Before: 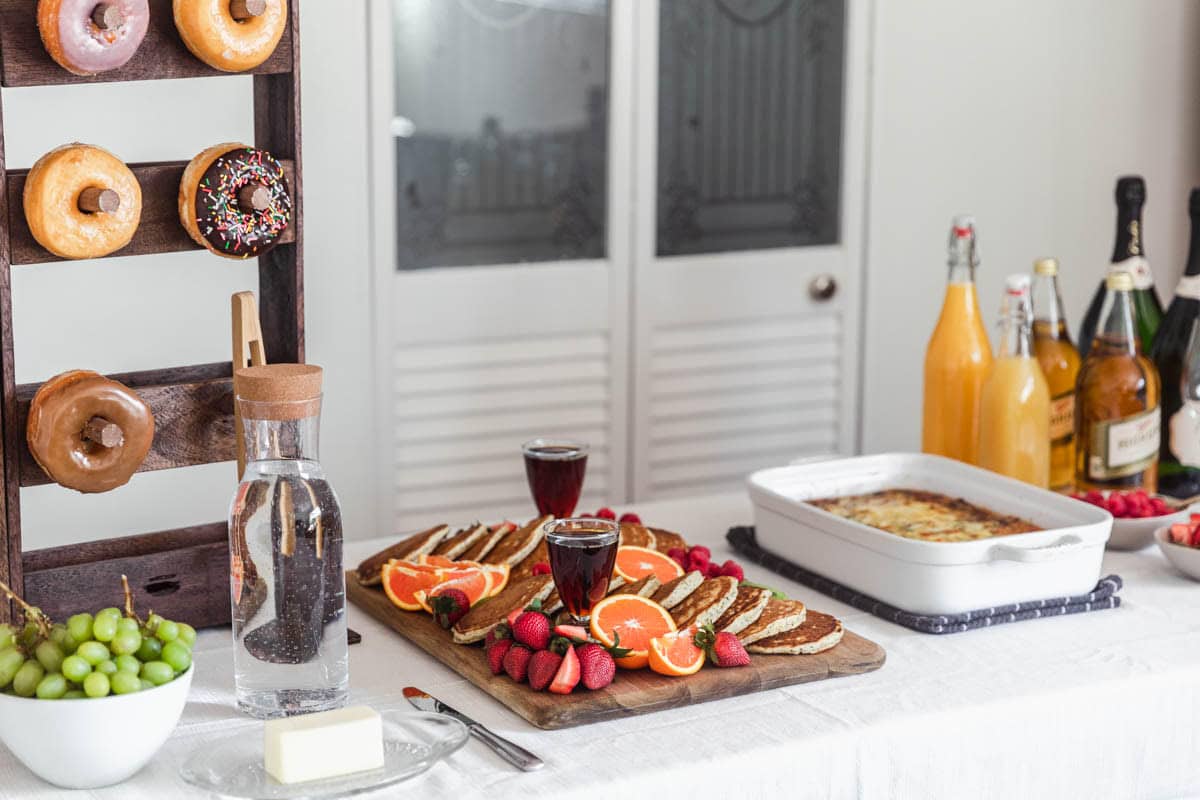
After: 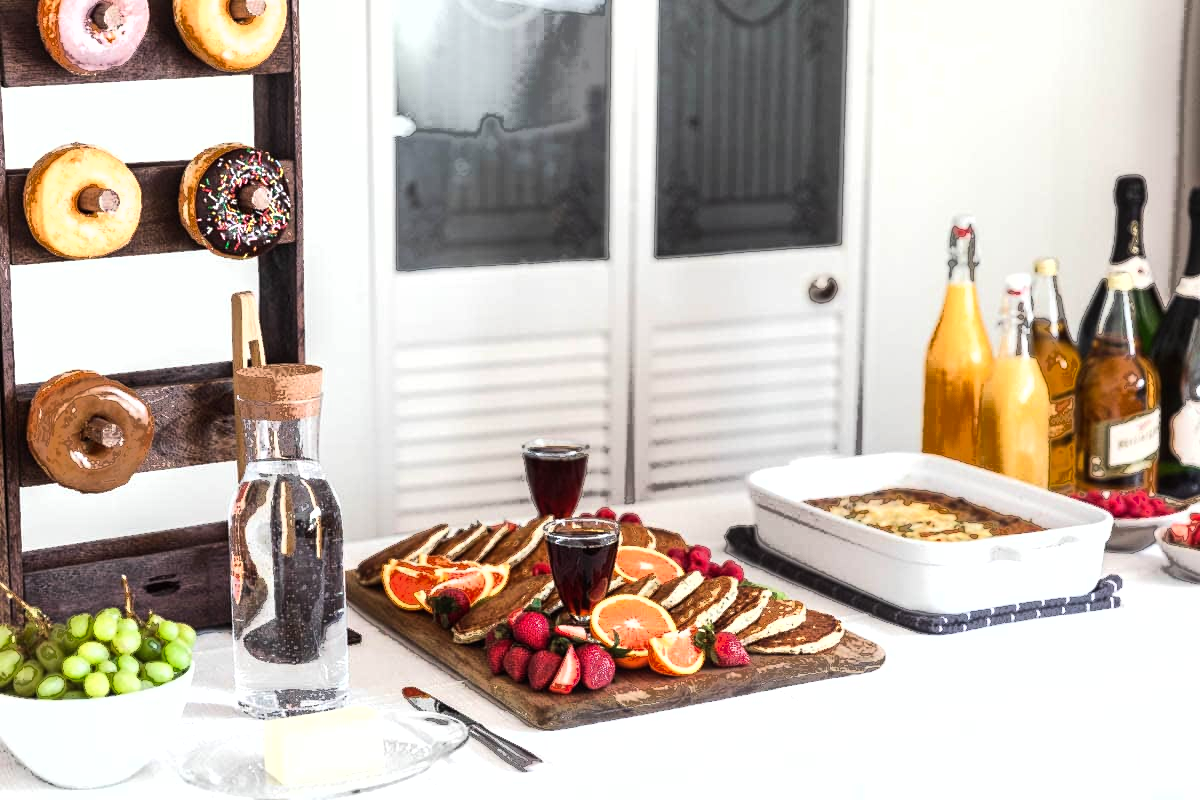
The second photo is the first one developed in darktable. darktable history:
tone equalizer: -8 EV -0.75 EV, -7 EV -0.7 EV, -6 EV -0.6 EV, -5 EV -0.4 EV, -3 EV 0.4 EV, -2 EV 0.6 EV, -1 EV 0.7 EV, +0 EV 0.75 EV, edges refinement/feathering 500, mask exposure compensation -1.57 EV, preserve details no
fill light: exposure -0.73 EV, center 0.69, width 2.2
